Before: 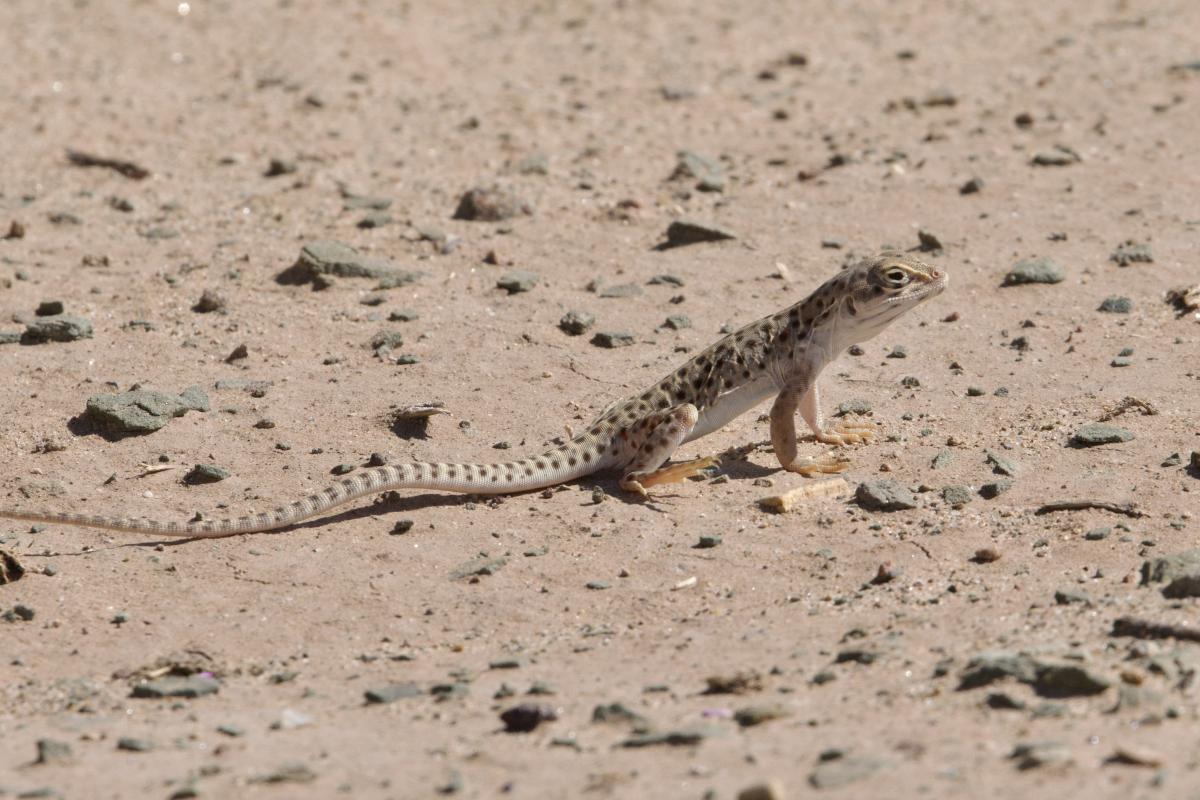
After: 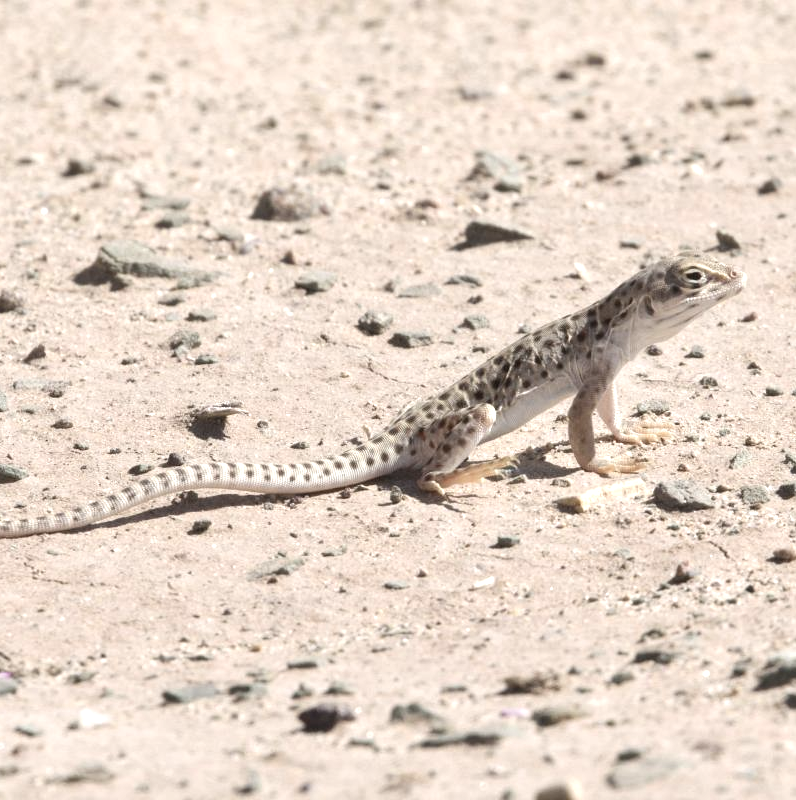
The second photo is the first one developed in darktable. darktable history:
exposure: exposure 1 EV, compensate highlight preservation false
contrast brightness saturation: contrast -0.058, saturation -0.395
crop: left 16.889%, right 16.77%
